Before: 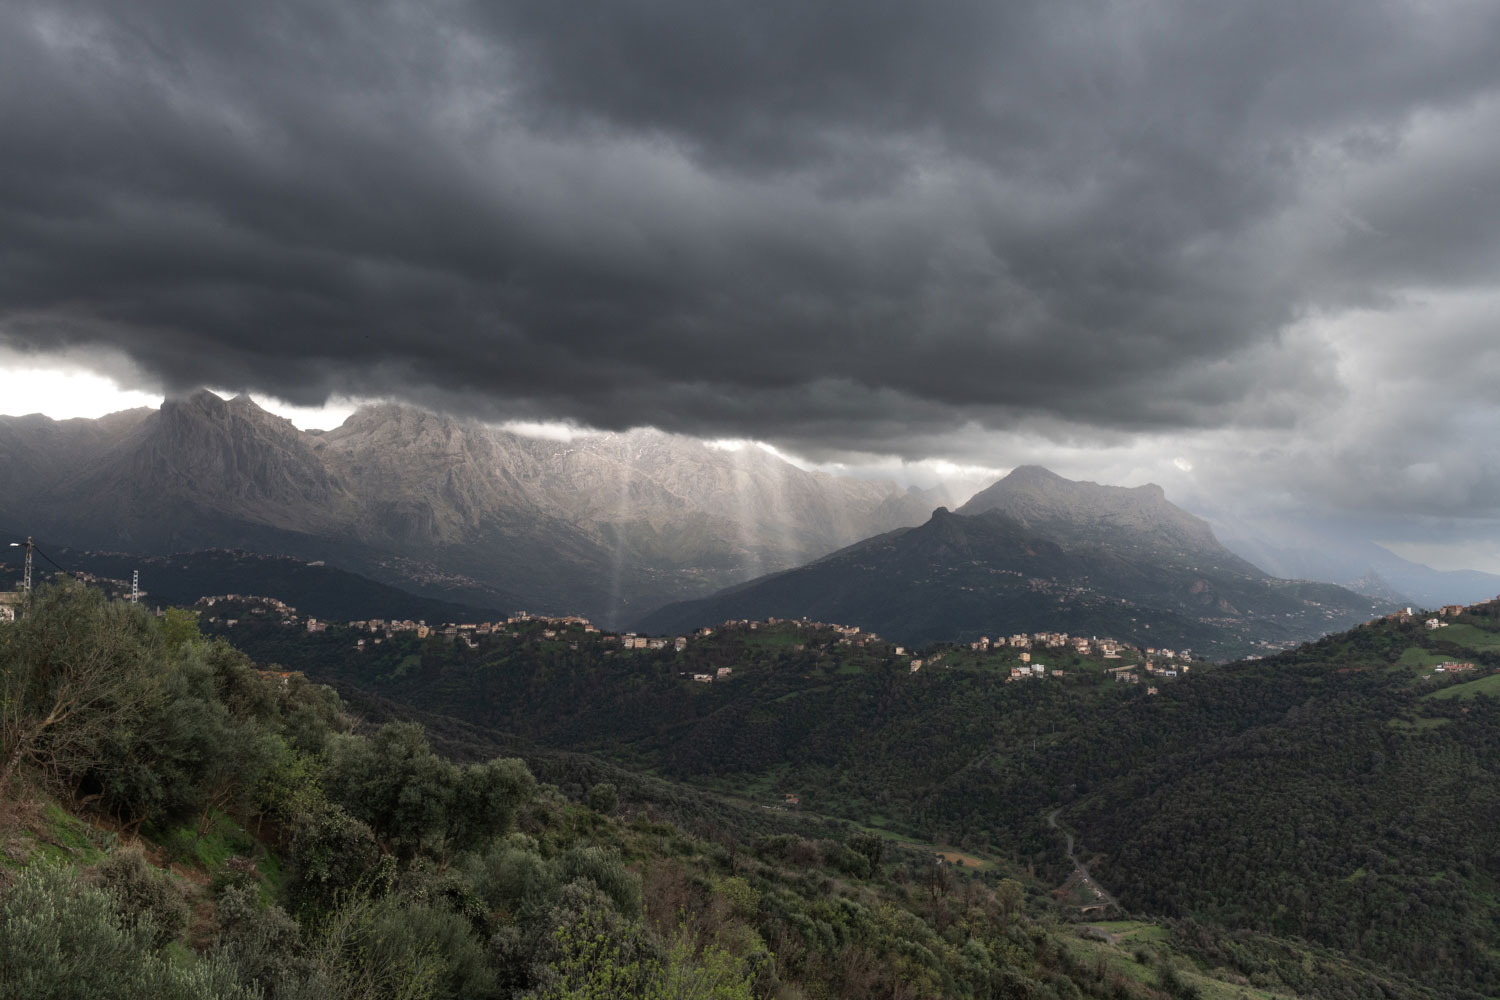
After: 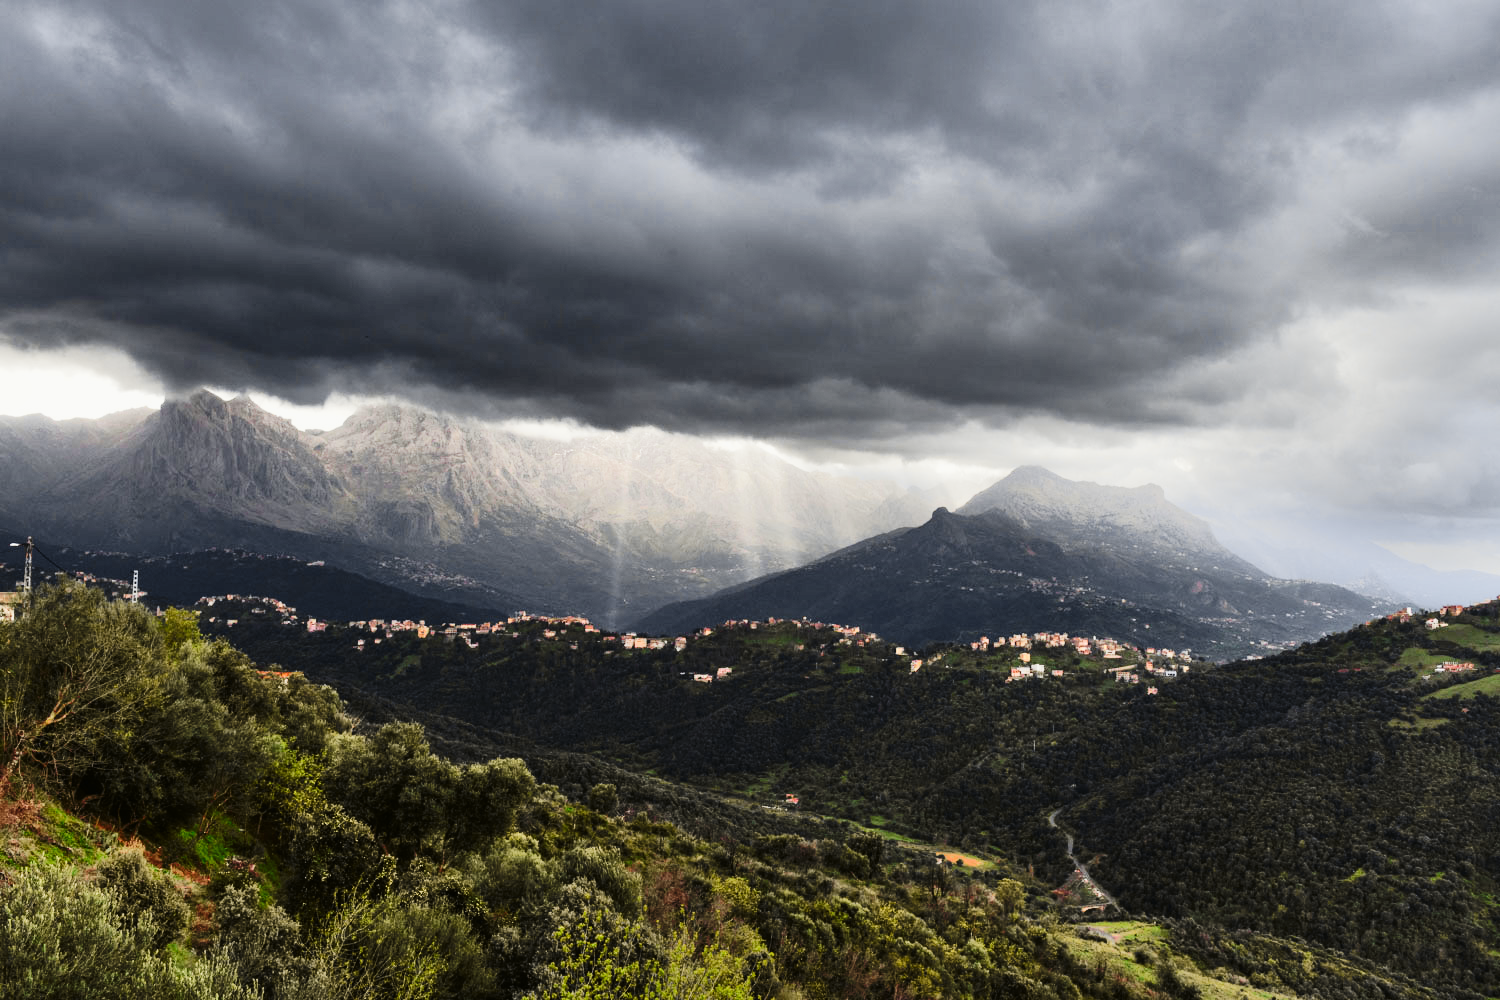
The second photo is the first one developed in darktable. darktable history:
shadows and highlights: soften with gaussian
tone curve: curves: ch0 [(0, 0.006) (0.037, 0.022) (0.123, 0.105) (0.19, 0.173) (0.277, 0.279) (0.474, 0.517) (0.597, 0.662) (0.687, 0.774) (0.855, 0.891) (1, 0.982)]; ch1 [(0, 0) (0.243, 0.245) (0.422, 0.415) (0.493, 0.498) (0.508, 0.503) (0.531, 0.55) (0.551, 0.582) (0.626, 0.672) (0.694, 0.732) (1, 1)]; ch2 [(0, 0) (0.249, 0.216) (0.356, 0.329) (0.424, 0.442) (0.476, 0.477) (0.498, 0.503) (0.517, 0.524) (0.532, 0.547) (0.562, 0.592) (0.614, 0.657) (0.706, 0.748) (0.808, 0.809) (0.991, 0.968)], color space Lab, independent channels, preserve colors none
exposure: compensate exposure bias true, compensate highlight preservation false
base curve: curves: ch0 [(0, 0) (0.036, 0.025) (0.121, 0.166) (0.206, 0.329) (0.605, 0.79) (1, 1)], preserve colors none
